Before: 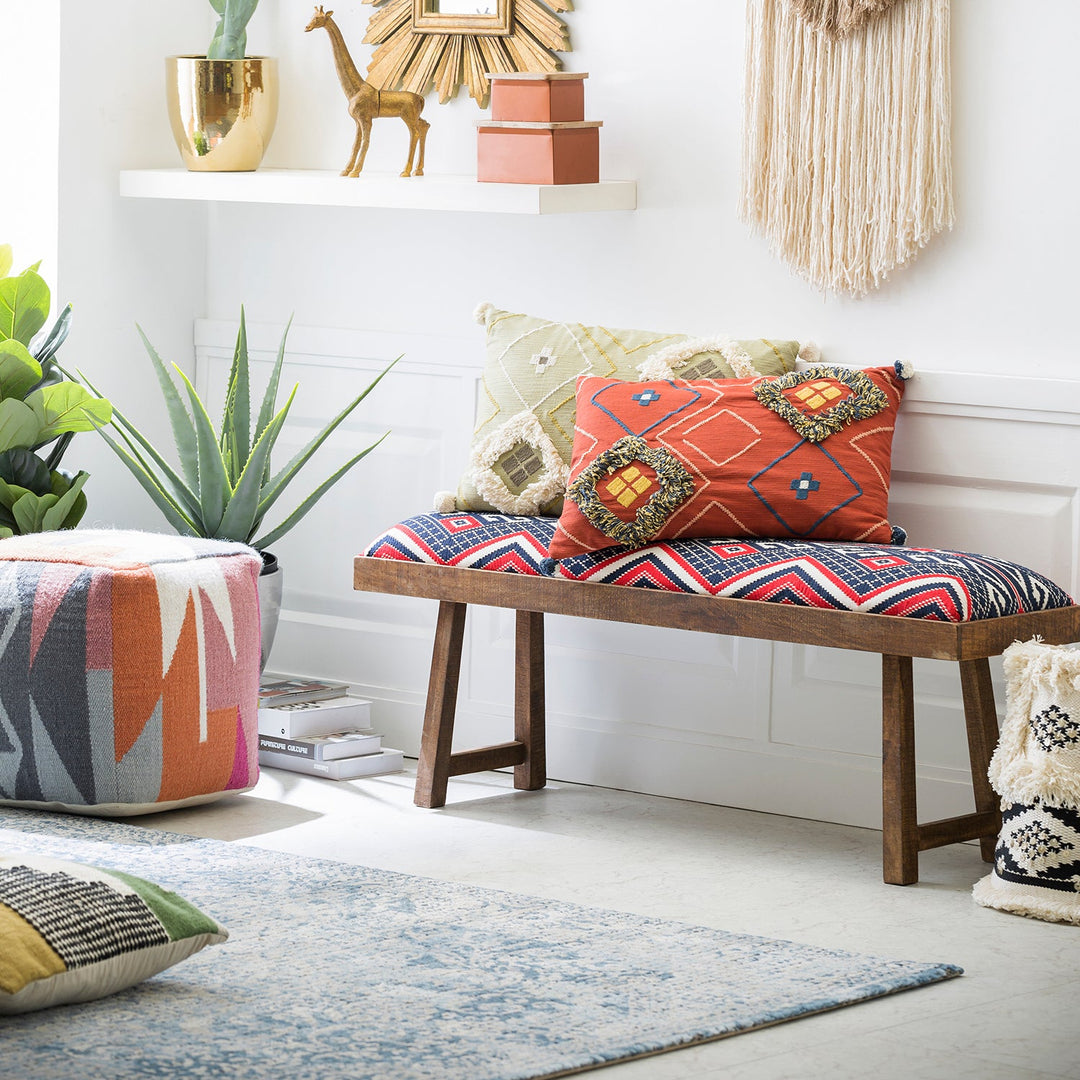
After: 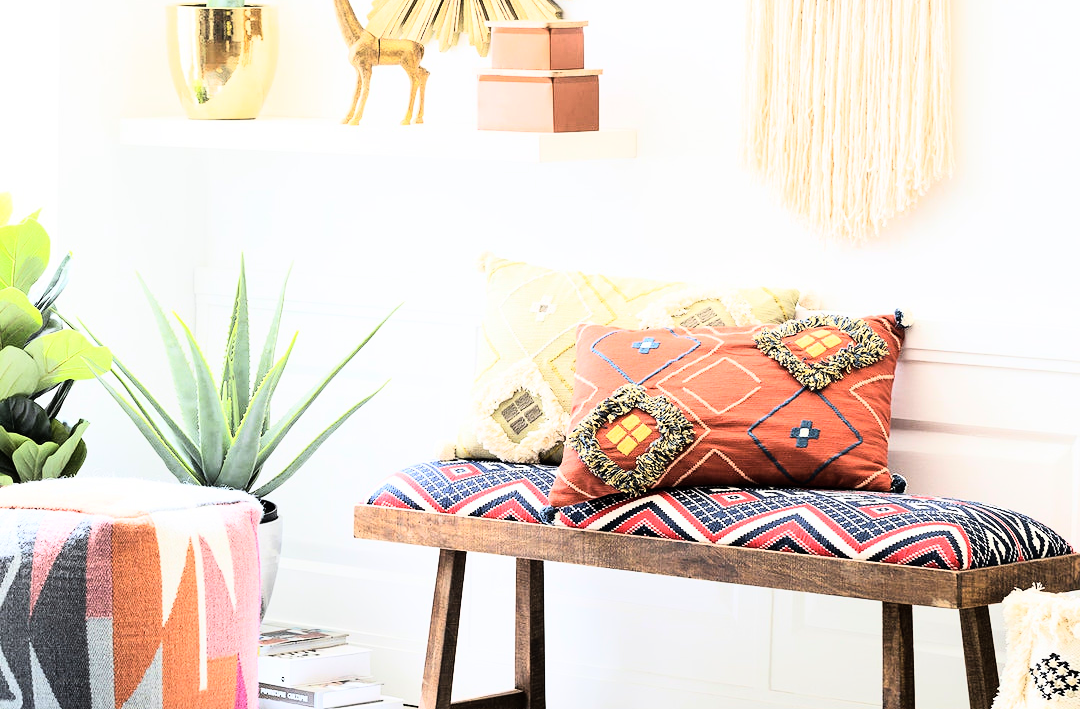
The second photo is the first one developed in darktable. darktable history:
crop and rotate: top 4.848%, bottom 29.503%
rgb curve: curves: ch0 [(0, 0) (0.21, 0.15) (0.24, 0.21) (0.5, 0.75) (0.75, 0.96) (0.89, 0.99) (1, 1)]; ch1 [(0, 0.02) (0.21, 0.13) (0.25, 0.2) (0.5, 0.67) (0.75, 0.9) (0.89, 0.97) (1, 1)]; ch2 [(0, 0.02) (0.21, 0.13) (0.25, 0.2) (0.5, 0.67) (0.75, 0.9) (0.89, 0.97) (1, 1)], compensate middle gray true
contrast brightness saturation: saturation -0.1
